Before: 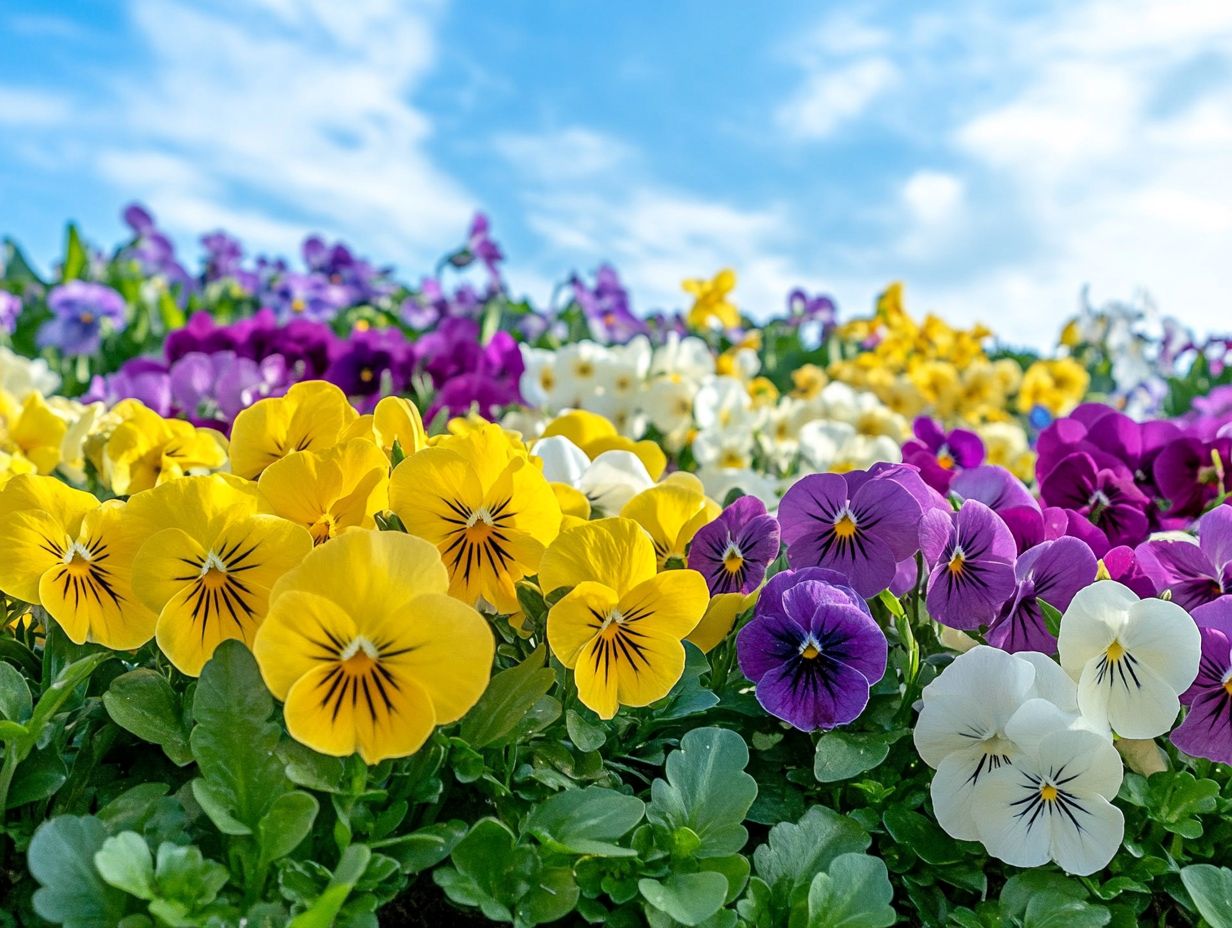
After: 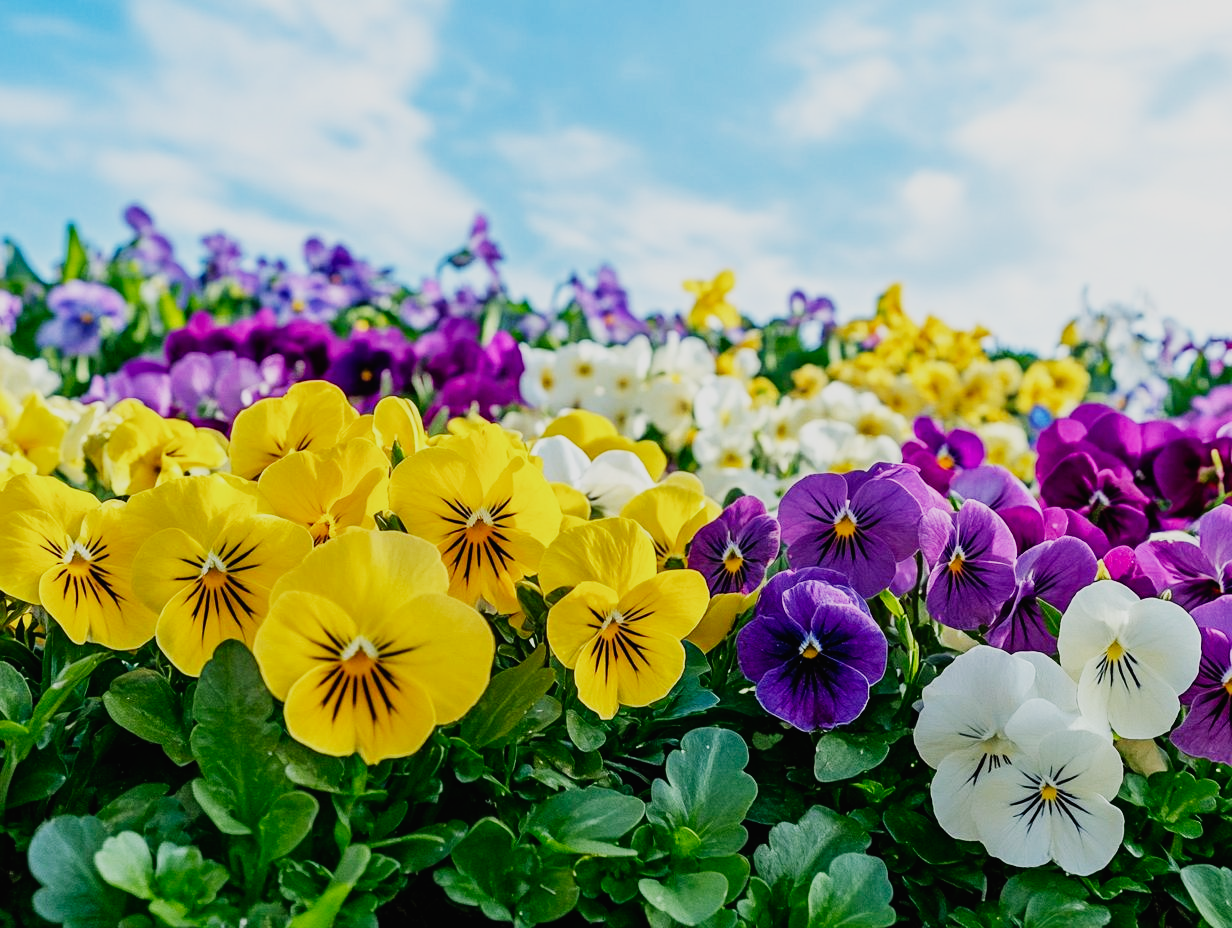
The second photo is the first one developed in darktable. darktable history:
contrast brightness saturation: contrast -0.02, brightness -0.01, saturation 0.03
sigmoid: contrast 1.7, skew -0.1, preserve hue 0%, red attenuation 0.1, red rotation 0.035, green attenuation 0.1, green rotation -0.017, blue attenuation 0.15, blue rotation -0.052, base primaries Rec2020
